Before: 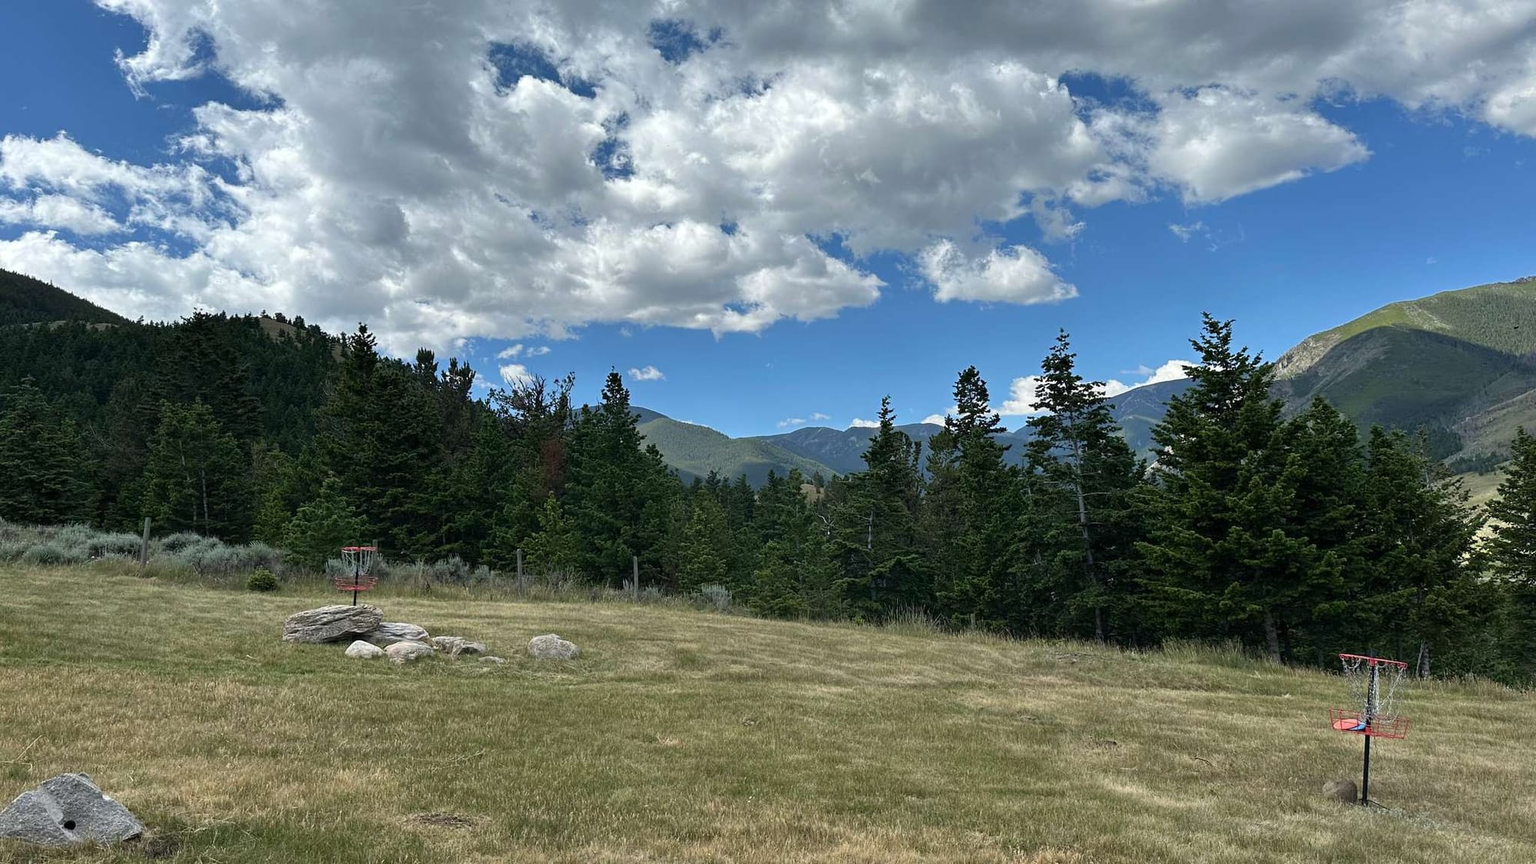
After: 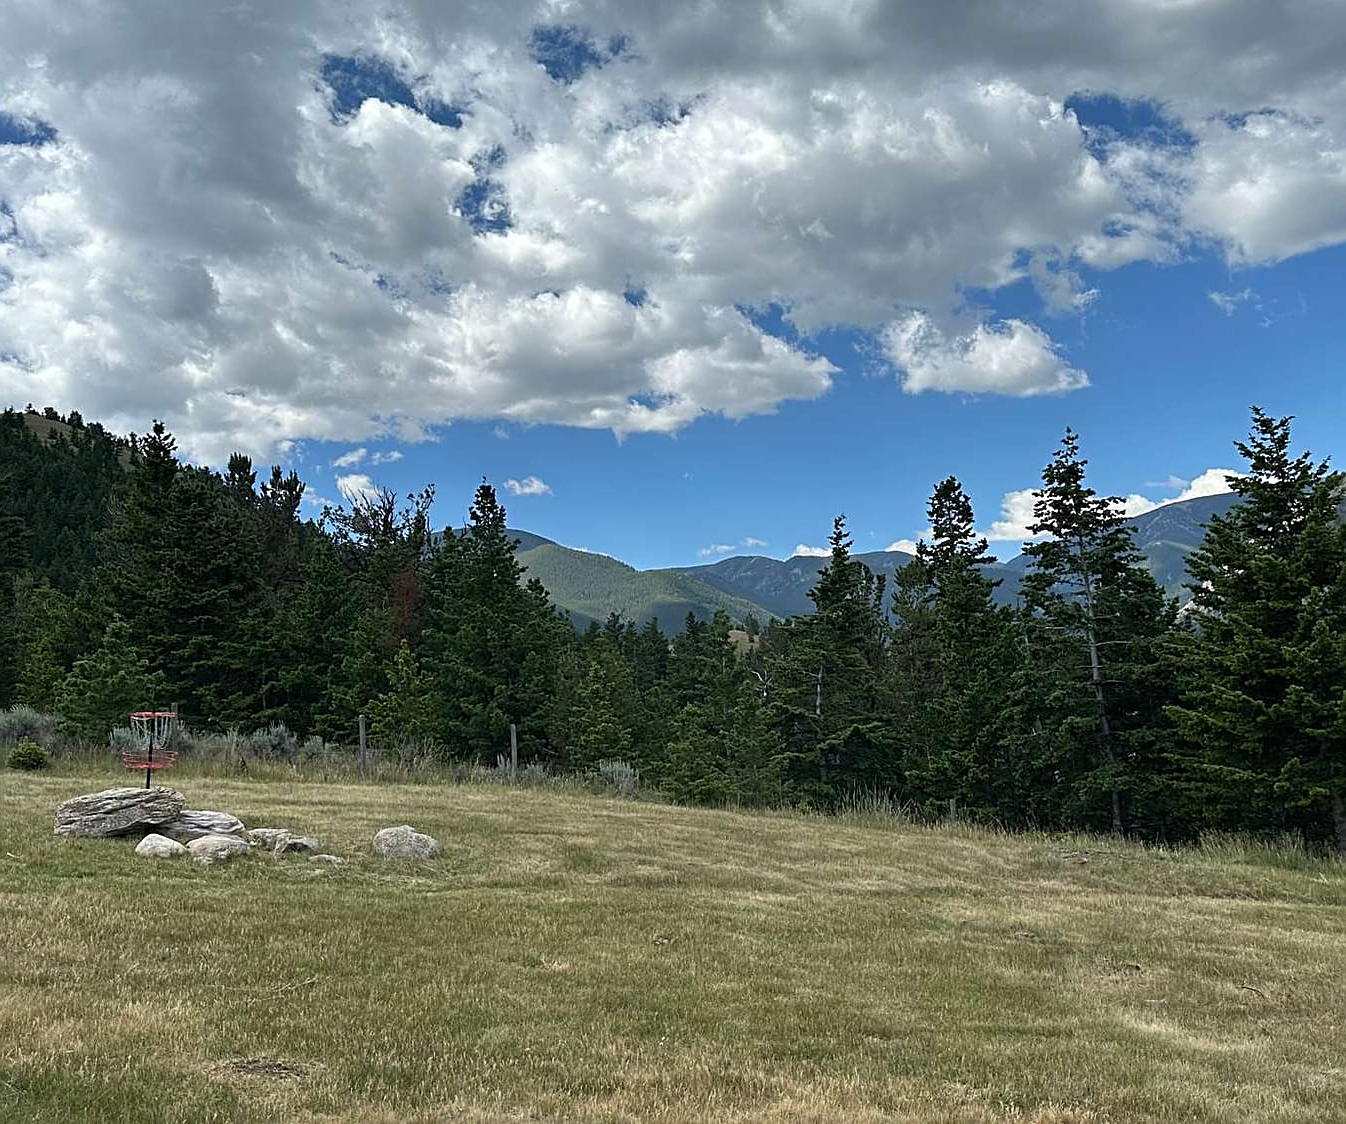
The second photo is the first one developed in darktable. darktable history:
sharpen: on, module defaults
crop and rotate: left 15.714%, right 16.96%
